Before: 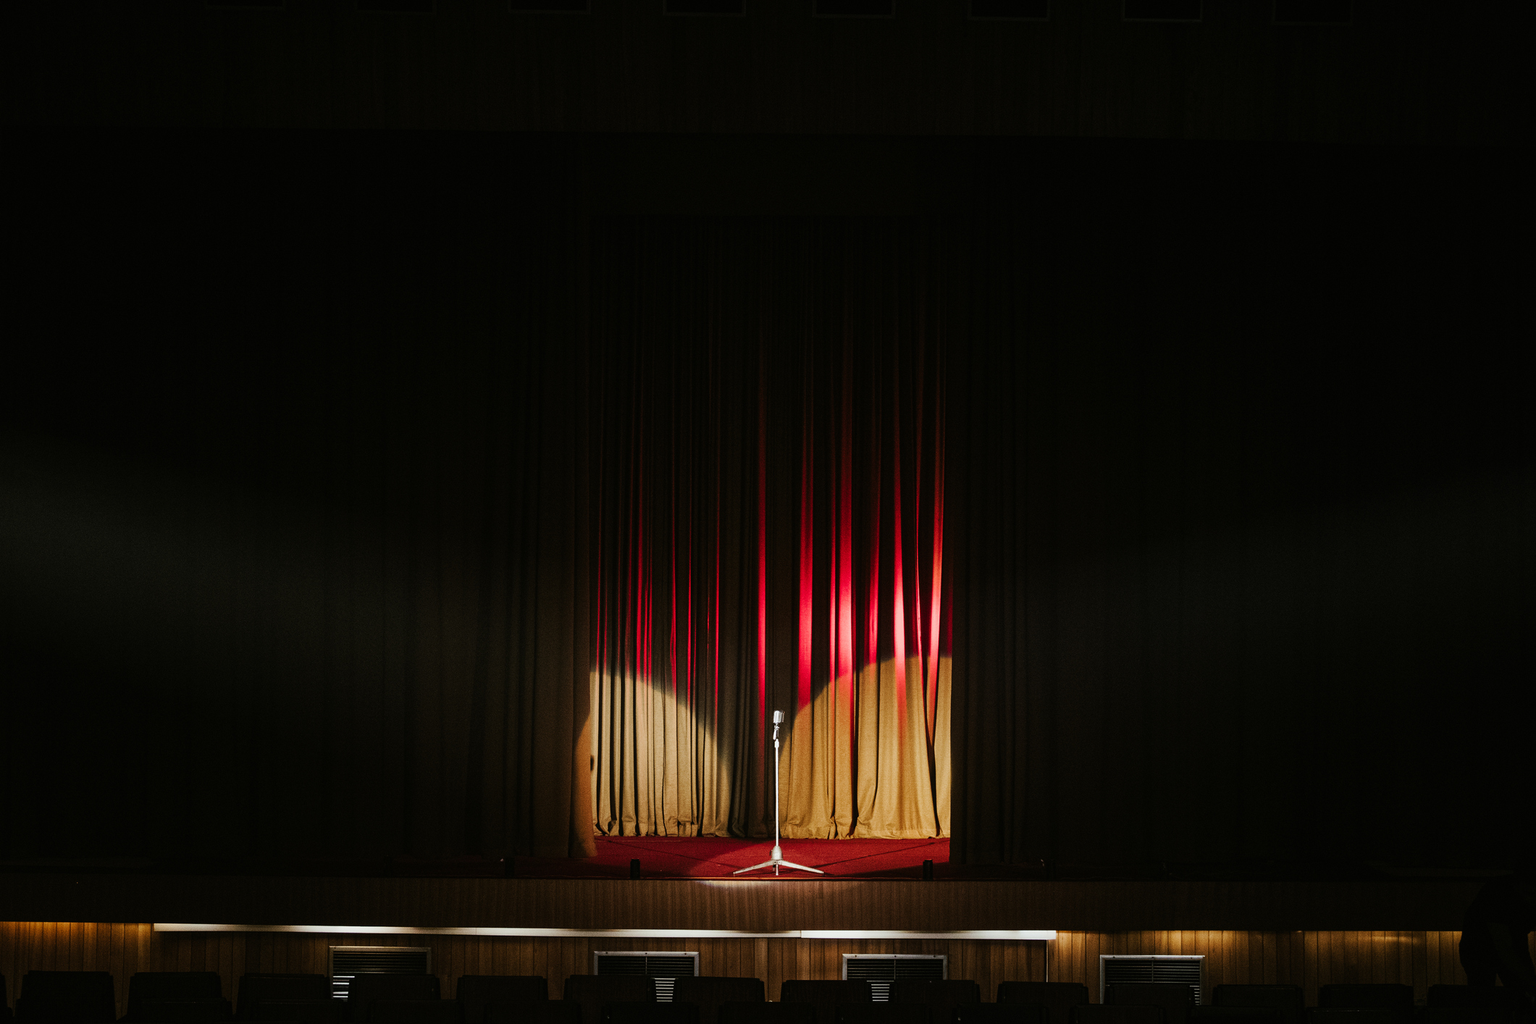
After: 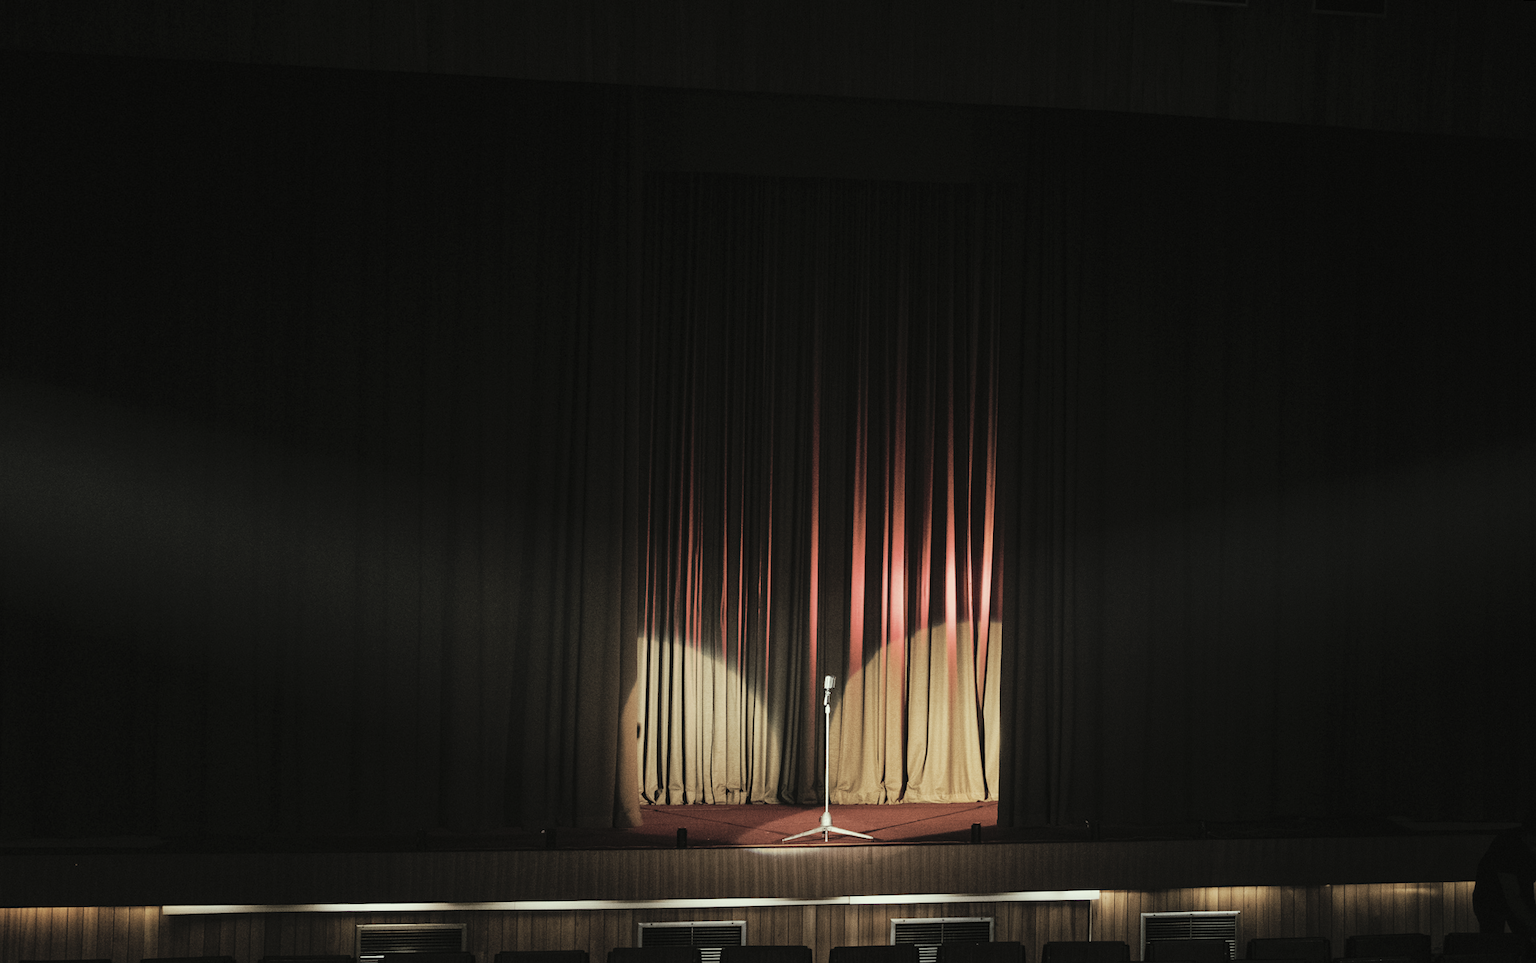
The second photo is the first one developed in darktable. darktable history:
color correction: highlights a* -4.28, highlights b* 6.53
rotate and perspective: rotation 0.679°, lens shift (horizontal) 0.136, crop left 0.009, crop right 0.991, crop top 0.078, crop bottom 0.95
contrast brightness saturation: brightness 0.18, saturation -0.5
